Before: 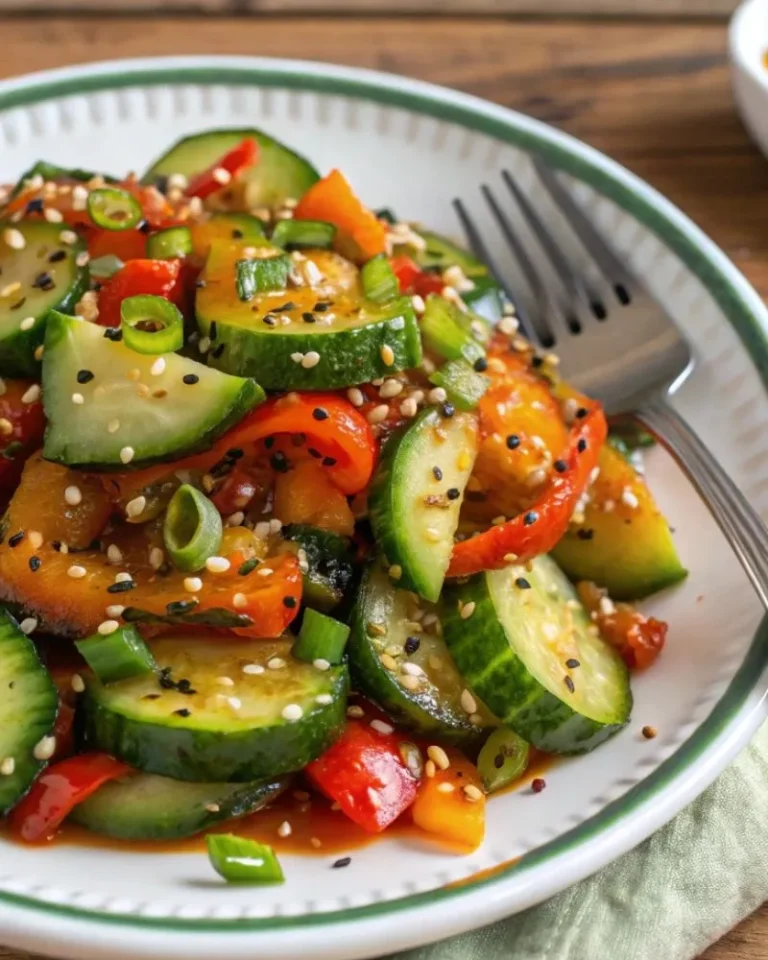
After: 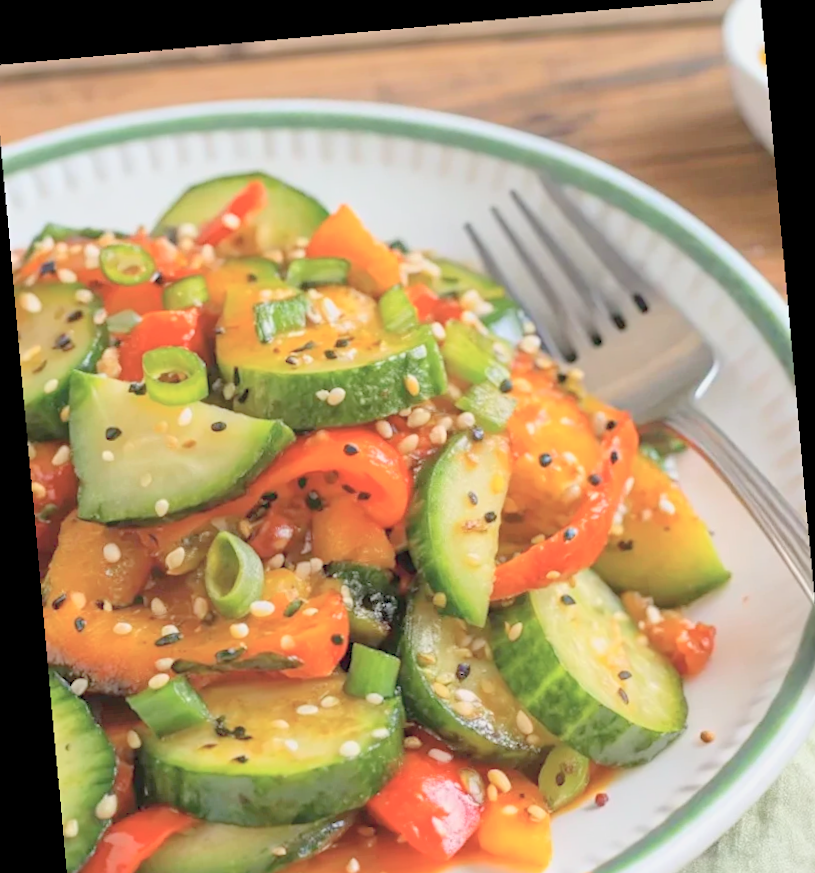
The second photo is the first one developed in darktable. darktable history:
rotate and perspective: rotation -4.98°, automatic cropping off
global tonemap: drago (0.7, 100)
sharpen: amount 0.2
crop and rotate: angle 0.2°, left 0.275%, right 3.127%, bottom 14.18%
color balance rgb: contrast -30%
